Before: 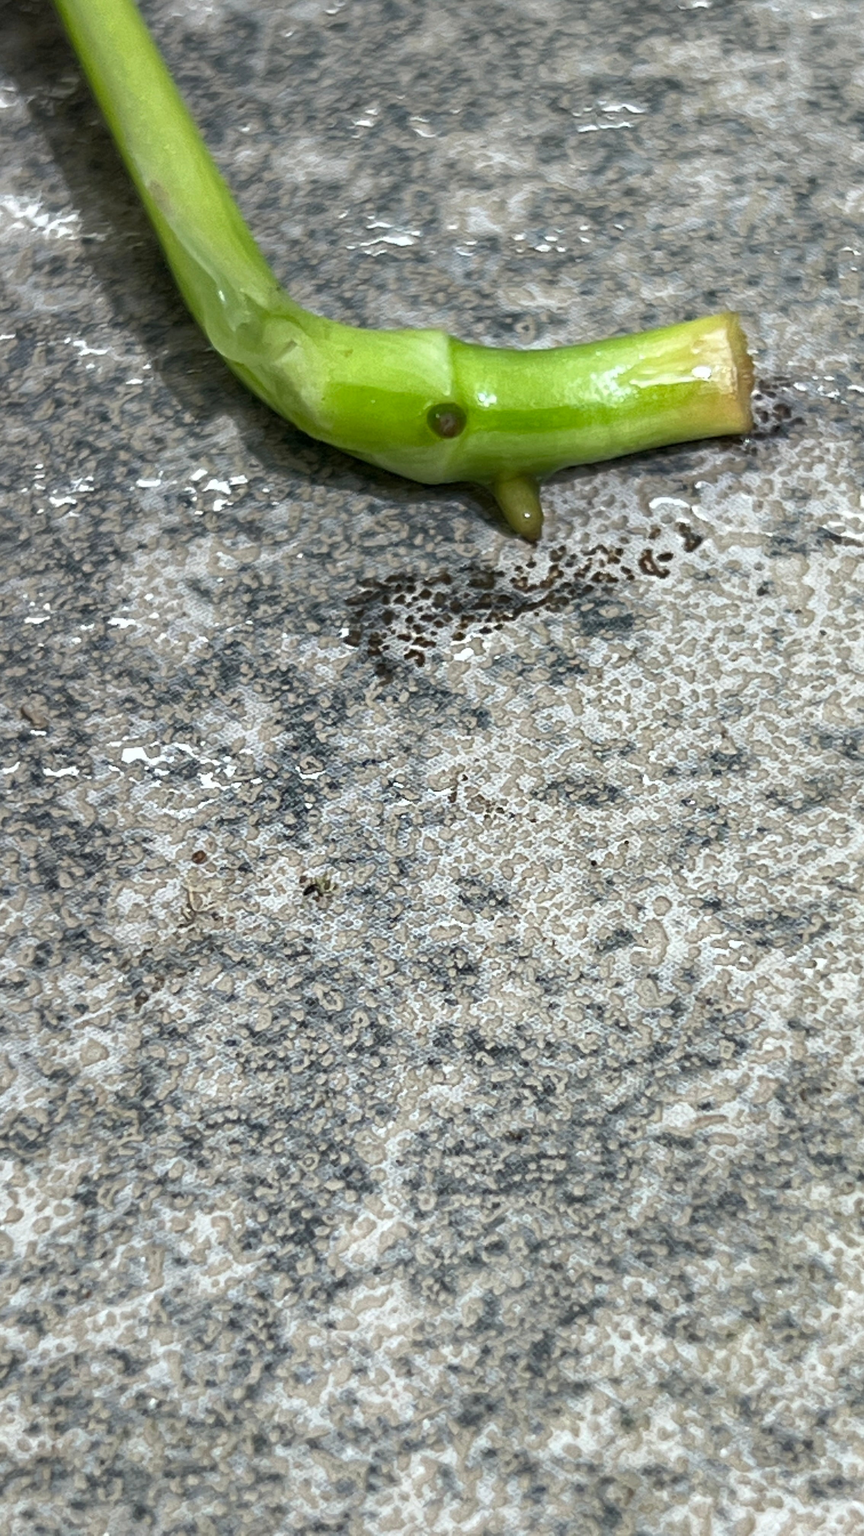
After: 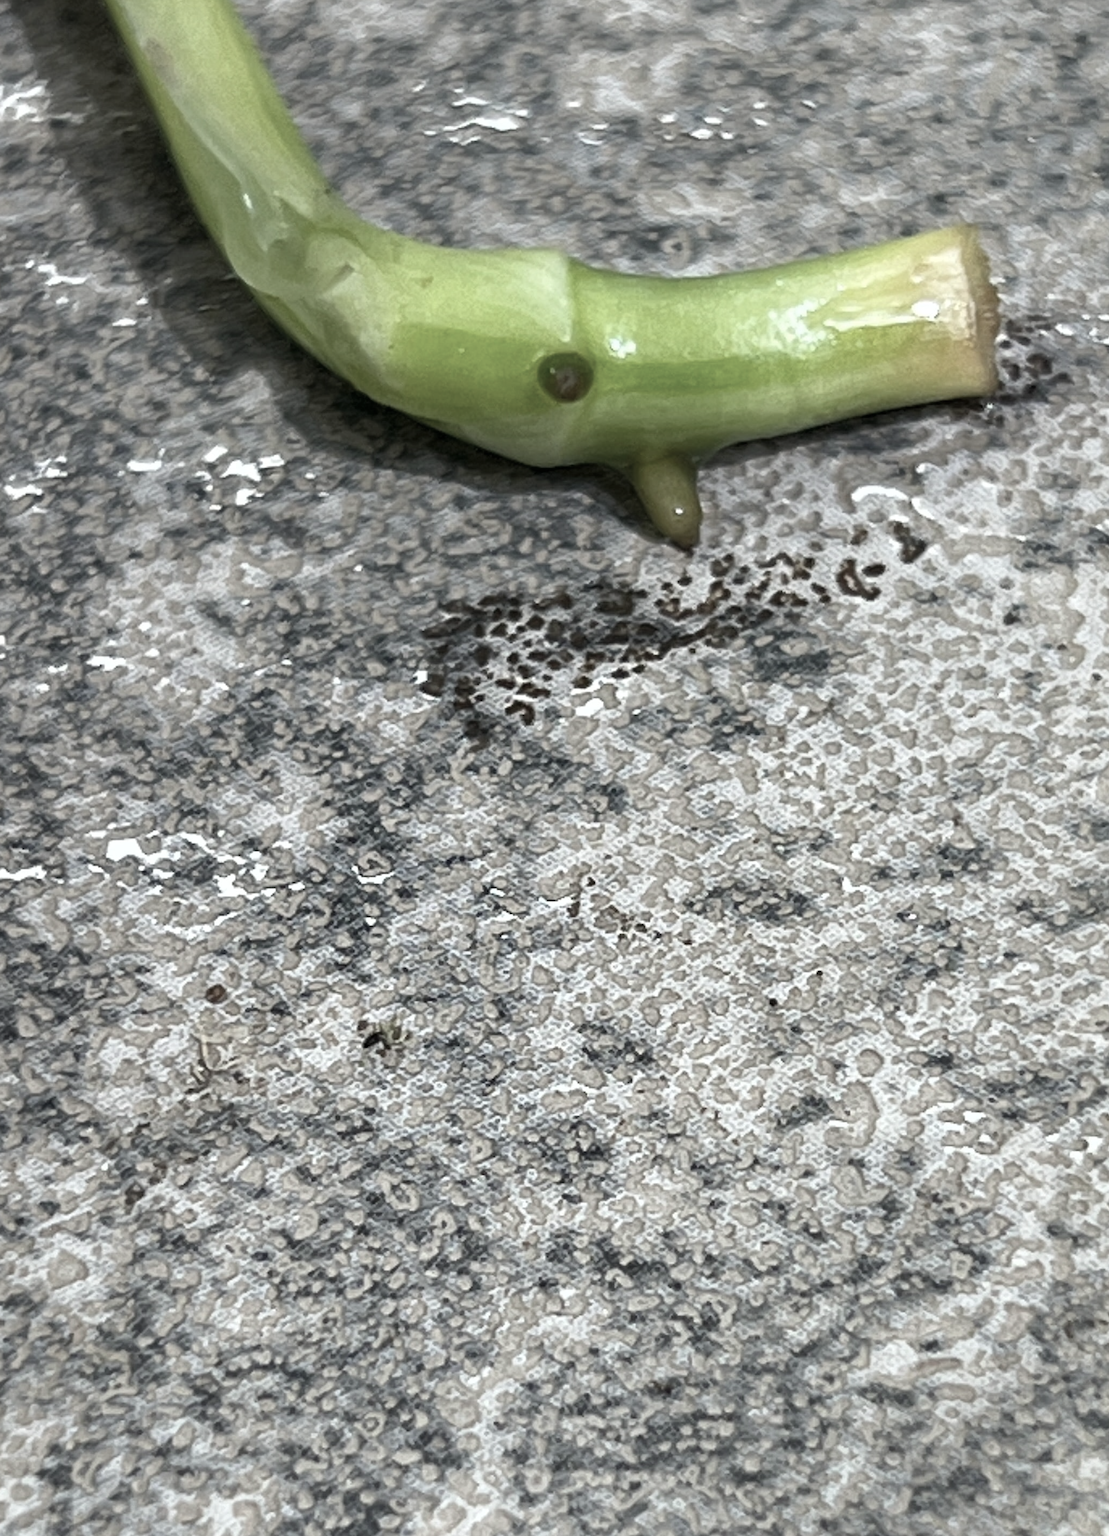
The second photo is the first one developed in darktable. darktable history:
tone equalizer: on, module defaults
color correction: highlights b* 0.058, saturation 0.524
crop: left 5.384%, top 10.01%, right 3.618%, bottom 19.175%
